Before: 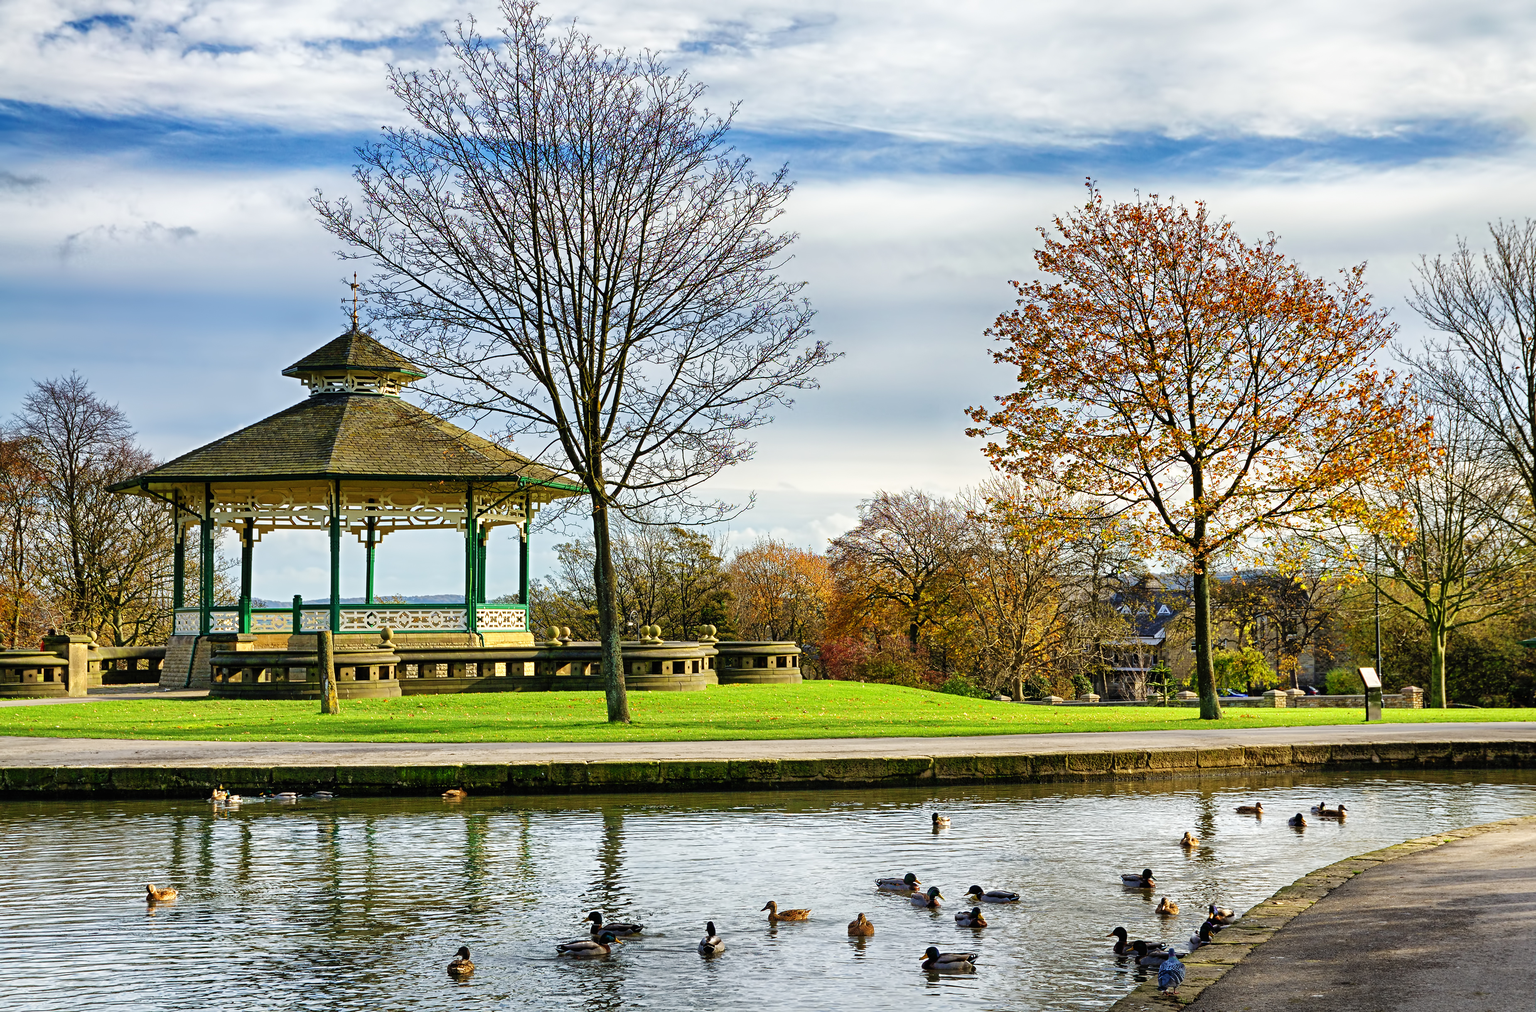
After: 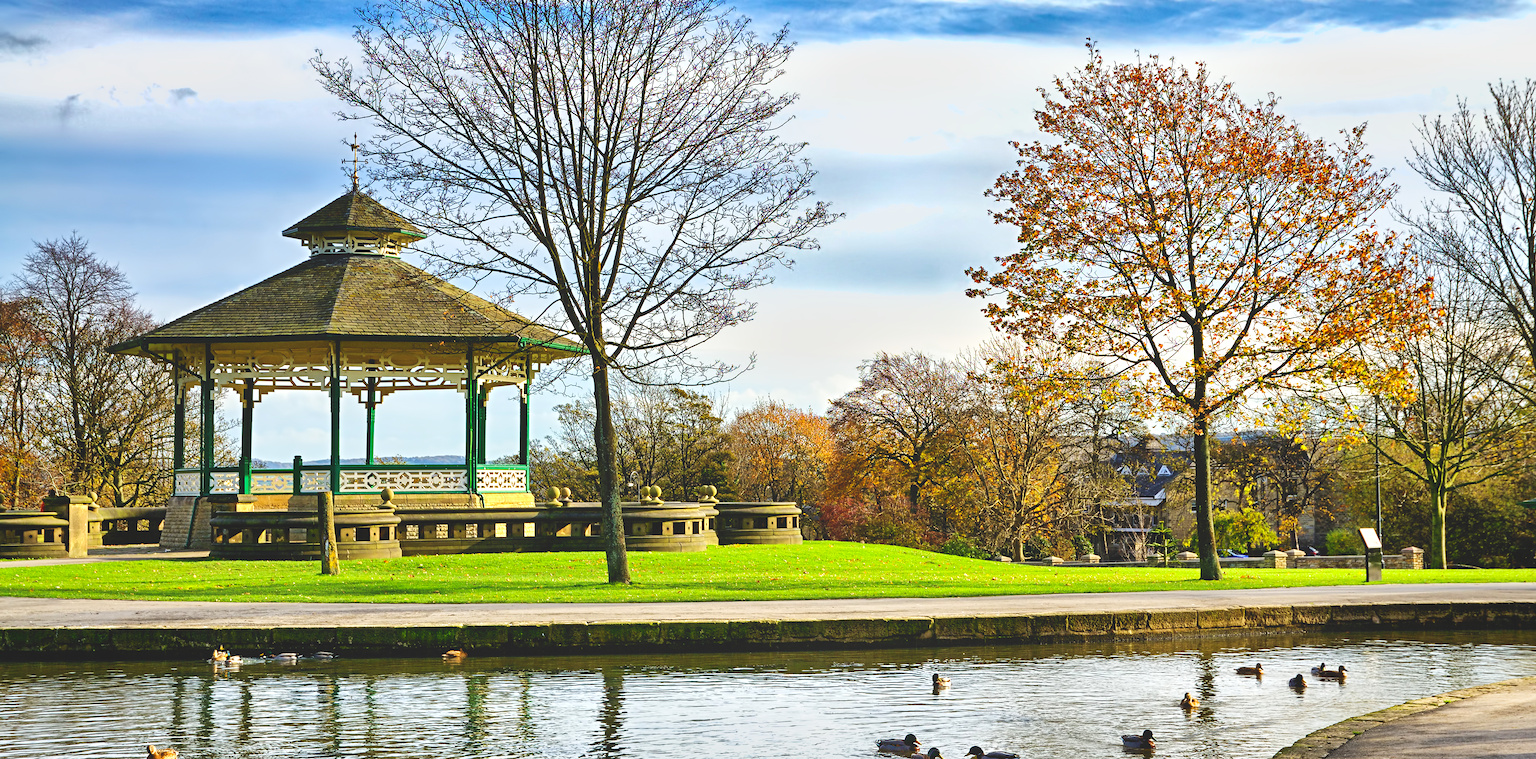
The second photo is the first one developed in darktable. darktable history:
tone equalizer: -8 EV -0.75 EV, -7 EV -0.7 EV, -6 EV -0.6 EV, -5 EV -0.4 EV, -3 EV 0.4 EV, -2 EV 0.6 EV, -1 EV 0.7 EV, +0 EV 0.75 EV, edges refinement/feathering 500, mask exposure compensation -1.57 EV, preserve details no
shadows and highlights: soften with gaussian
crop: top 13.819%, bottom 11.169%
local contrast: detail 69%
